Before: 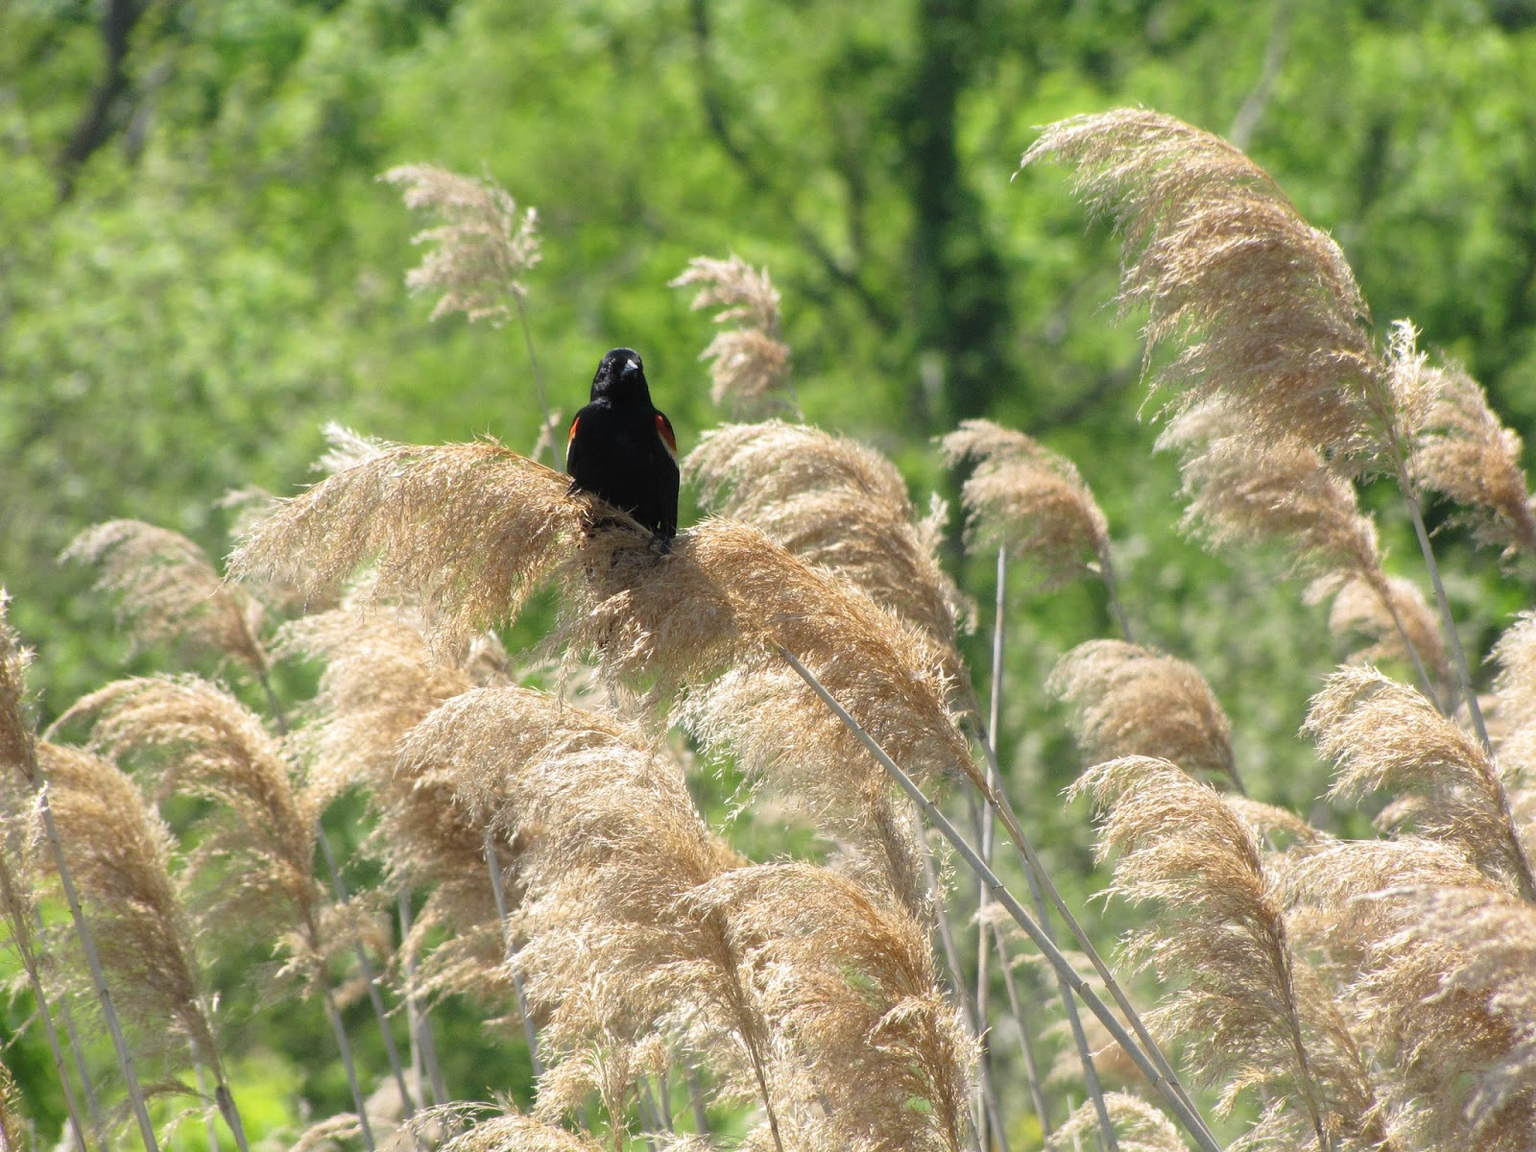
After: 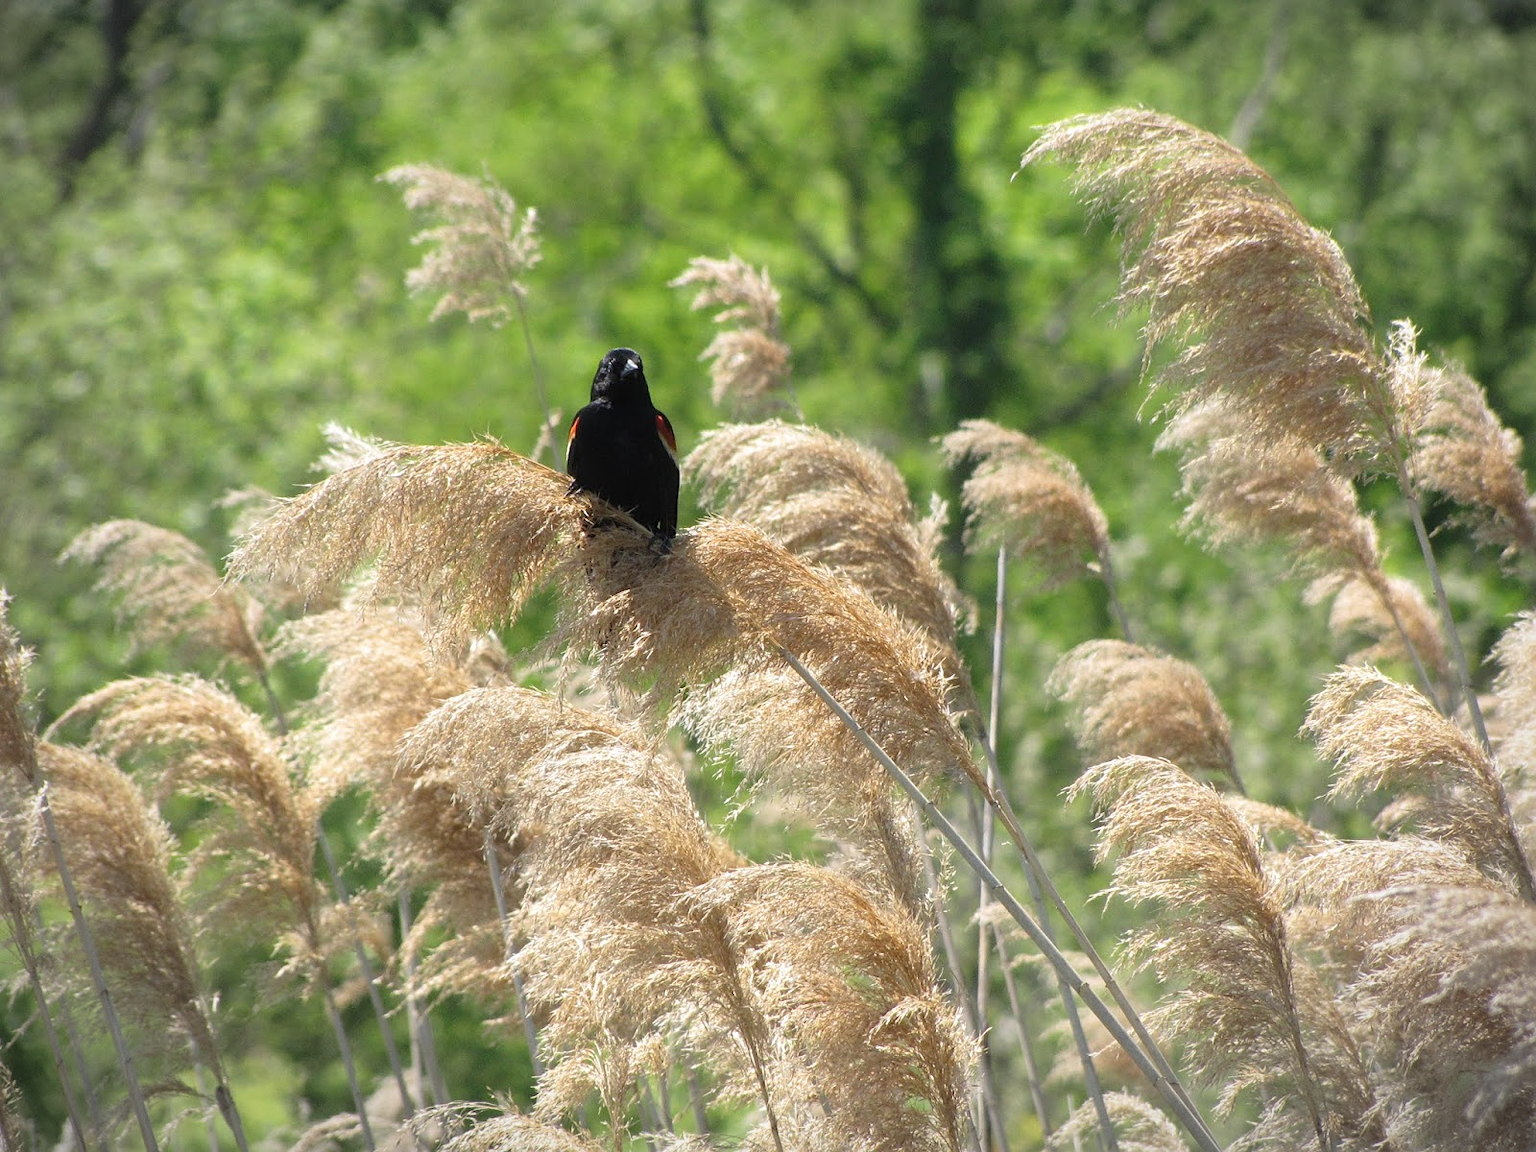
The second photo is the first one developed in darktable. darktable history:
sharpen: amount 0.2
vignetting: fall-off start 87%, automatic ratio true
